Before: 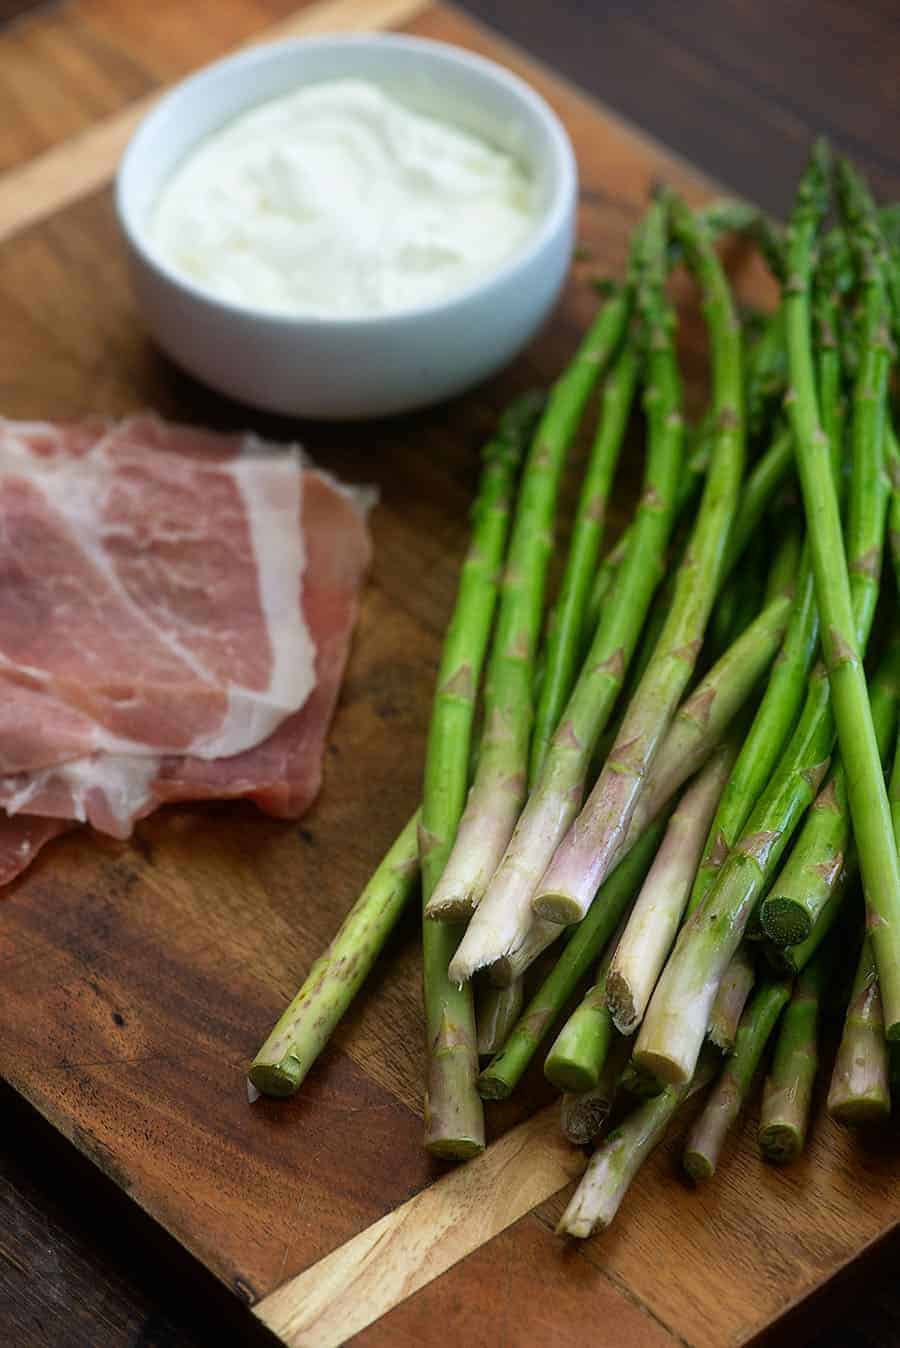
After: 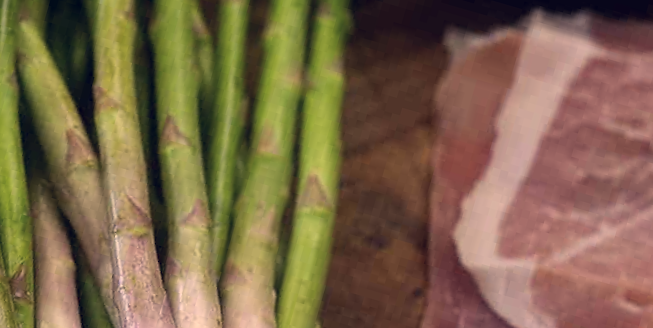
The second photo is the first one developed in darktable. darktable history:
color correction: highlights a* 19.59, highlights b* 27.49, shadows a* 3.46, shadows b* -17.28, saturation 0.73
crop and rotate: angle 16.12°, top 30.835%, bottom 35.653%
